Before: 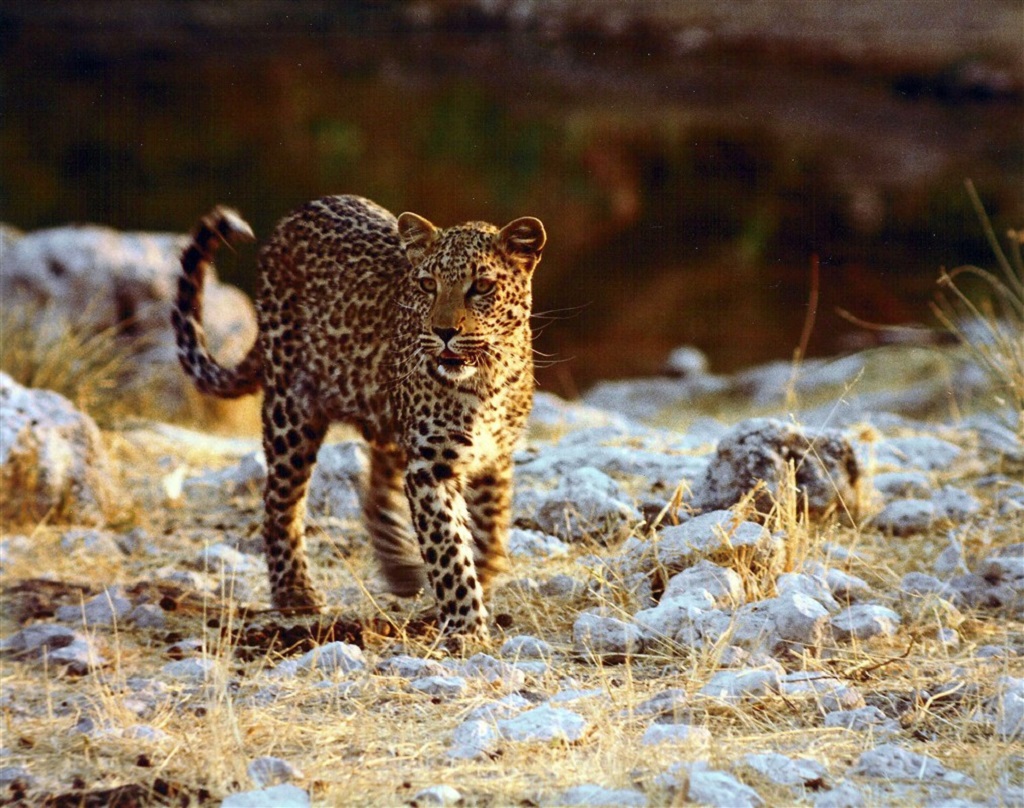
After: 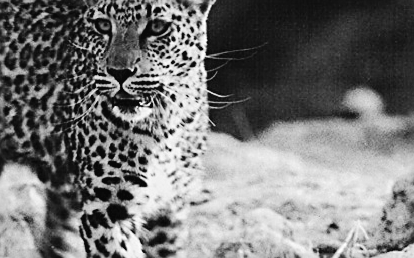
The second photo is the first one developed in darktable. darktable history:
crop: left 31.751%, top 32.172%, right 27.8%, bottom 35.83%
tone curve: curves: ch0 [(0, 0.022) (0.114, 0.083) (0.281, 0.315) (0.447, 0.557) (0.588, 0.711) (0.786, 0.839) (0.999, 0.949)]; ch1 [(0, 0) (0.389, 0.352) (0.458, 0.433) (0.486, 0.474) (0.509, 0.505) (0.535, 0.53) (0.555, 0.557) (0.586, 0.622) (0.677, 0.724) (1, 1)]; ch2 [(0, 0) (0.369, 0.388) (0.449, 0.431) (0.501, 0.5) (0.528, 0.52) (0.561, 0.59) (0.697, 0.721) (1, 1)], color space Lab, independent channels, preserve colors none
color correction: highlights a* 12.23, highlights b* 5.41
color zones: curves: ch1 [(0, 0.34) (0.143, 0.164) (0.286, 0.152) (0.429, 0.176) (0.571, 0.173) (0.714, 0.188) (0.857, 0.199) (1, 0.34)]
sharpen: amount 0.75
color calibration: output R [1.063, -0.012, -0.003, 0], output G [0, 1.022, 0.021, 0], output B [-0.079, 0.047, 1, 0], illuminant custom, x 0.389, y 0.387, temperature 3838.64 K
monochrome: on, module defaults
